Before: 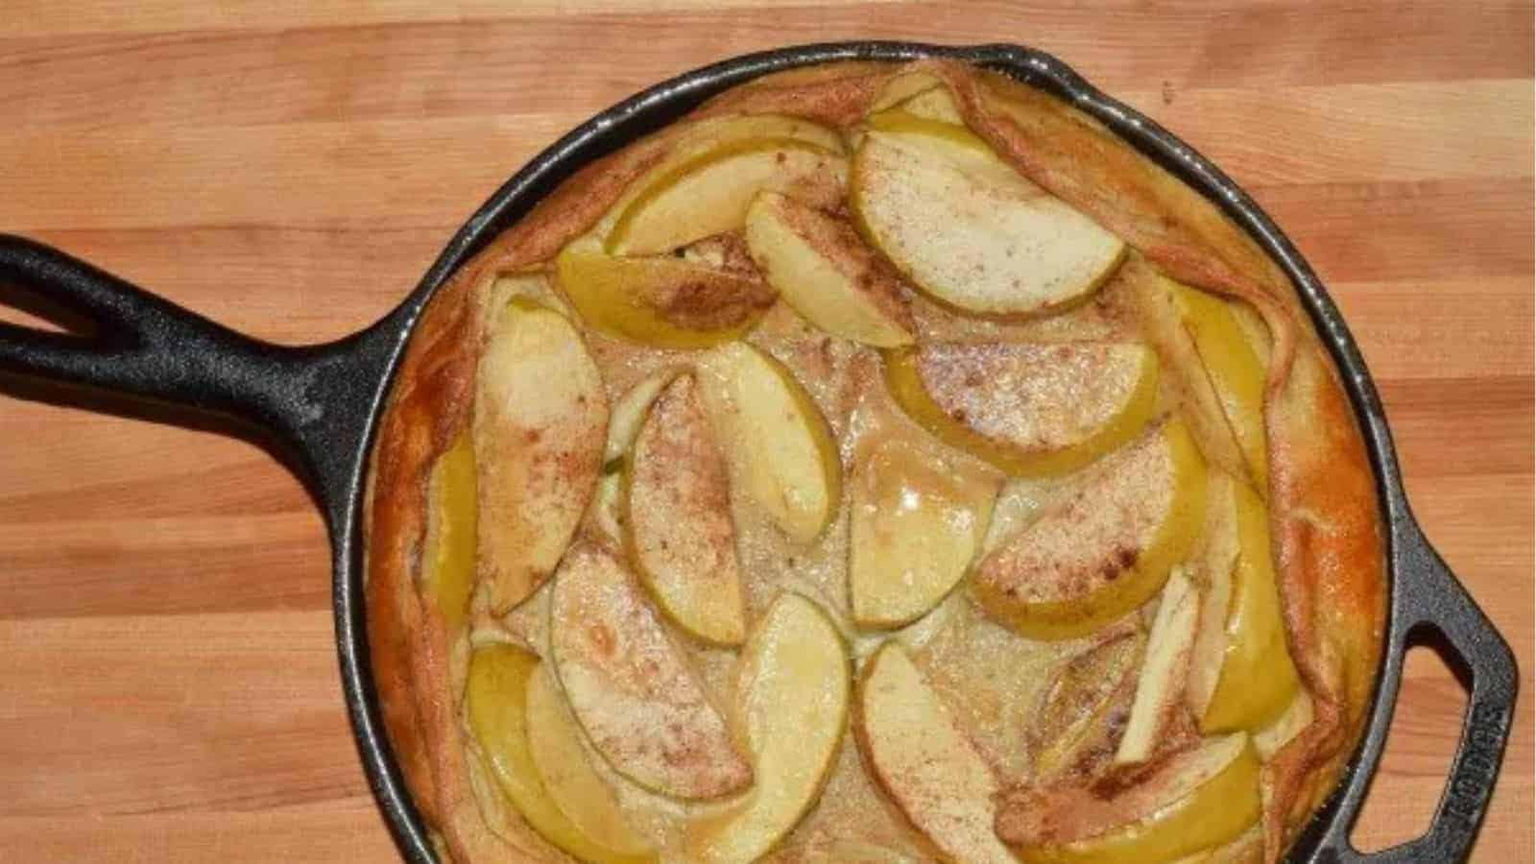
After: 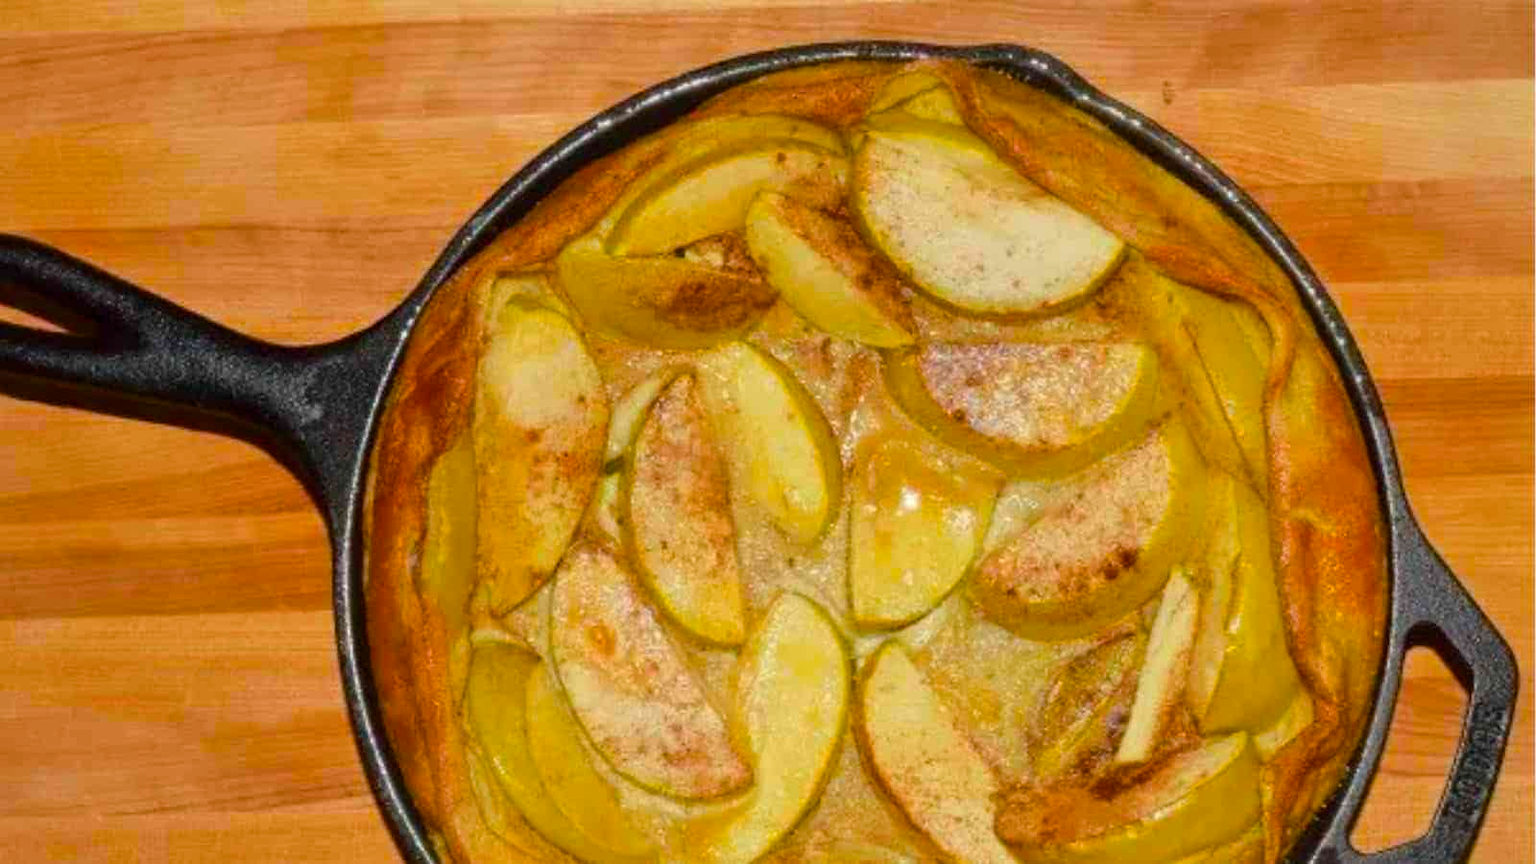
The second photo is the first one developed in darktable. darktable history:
shadows and highlights: radius 93.07, shadows -14.46, white point adjustment 0.23, highlights 31.48, compress 48.23%, highlights color adjustment 52.79%, soften with gaussian
color balance rgb: linear chroma grading › global chroma 15%, perceptual saturation grading › global saturation 30%
